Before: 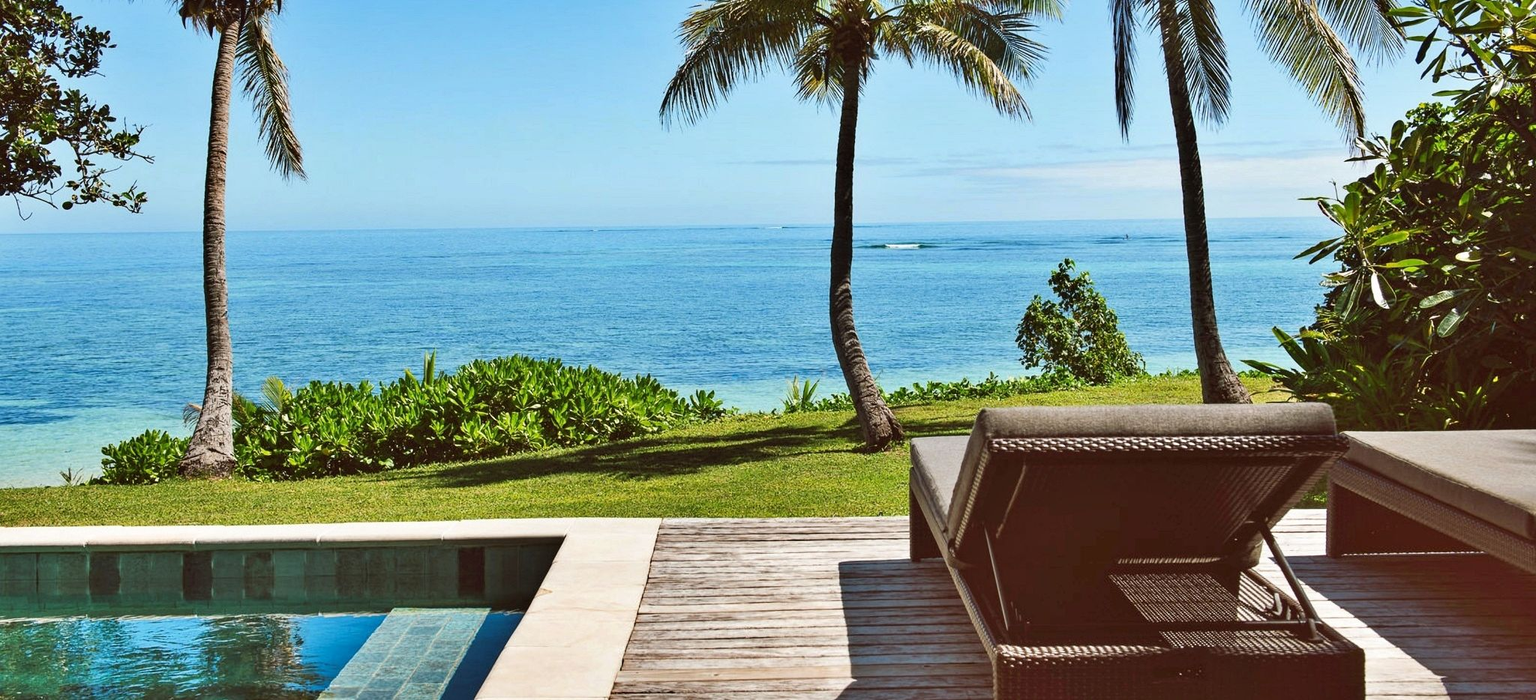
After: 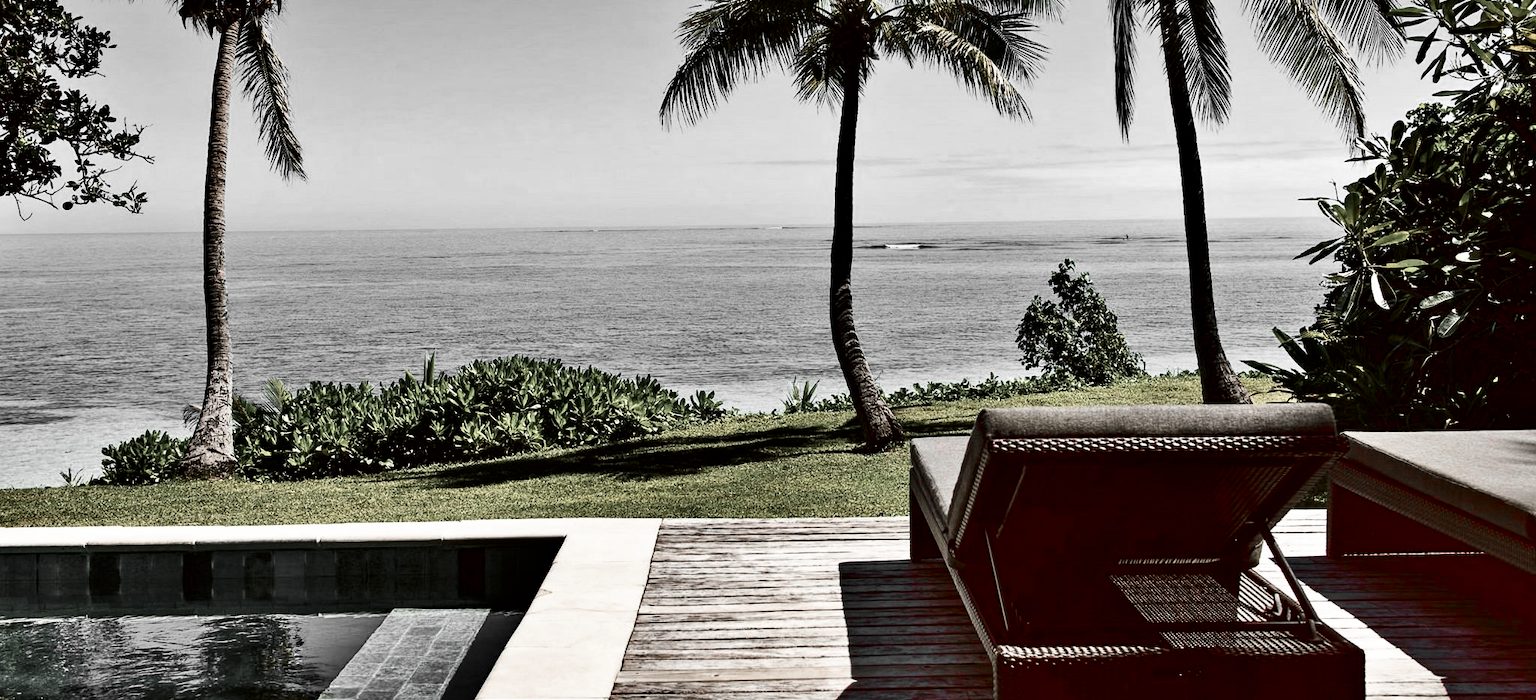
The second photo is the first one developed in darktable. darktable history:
contrast brightness saturation: brightness -0.254, saturation 0.203
exposure: black level correction 0.001, compensate highlight preservation false
color zones: curves: ch1 [(0, 0.831) (0.08, 0.771) (0.157, 0.268) (0.241, 0.207) (0.562, -0.005) (0.714, -0.013) (0.876, 0.01) (1, 0.831)]
filmic rgb: black relative exposure -6.5 EV, white relative exposure 2.43 EV, target white luminance 99.984%, hardness 5.28, latitude 0.139%, contrast 1.436, highlights saturation mix 1.8%
